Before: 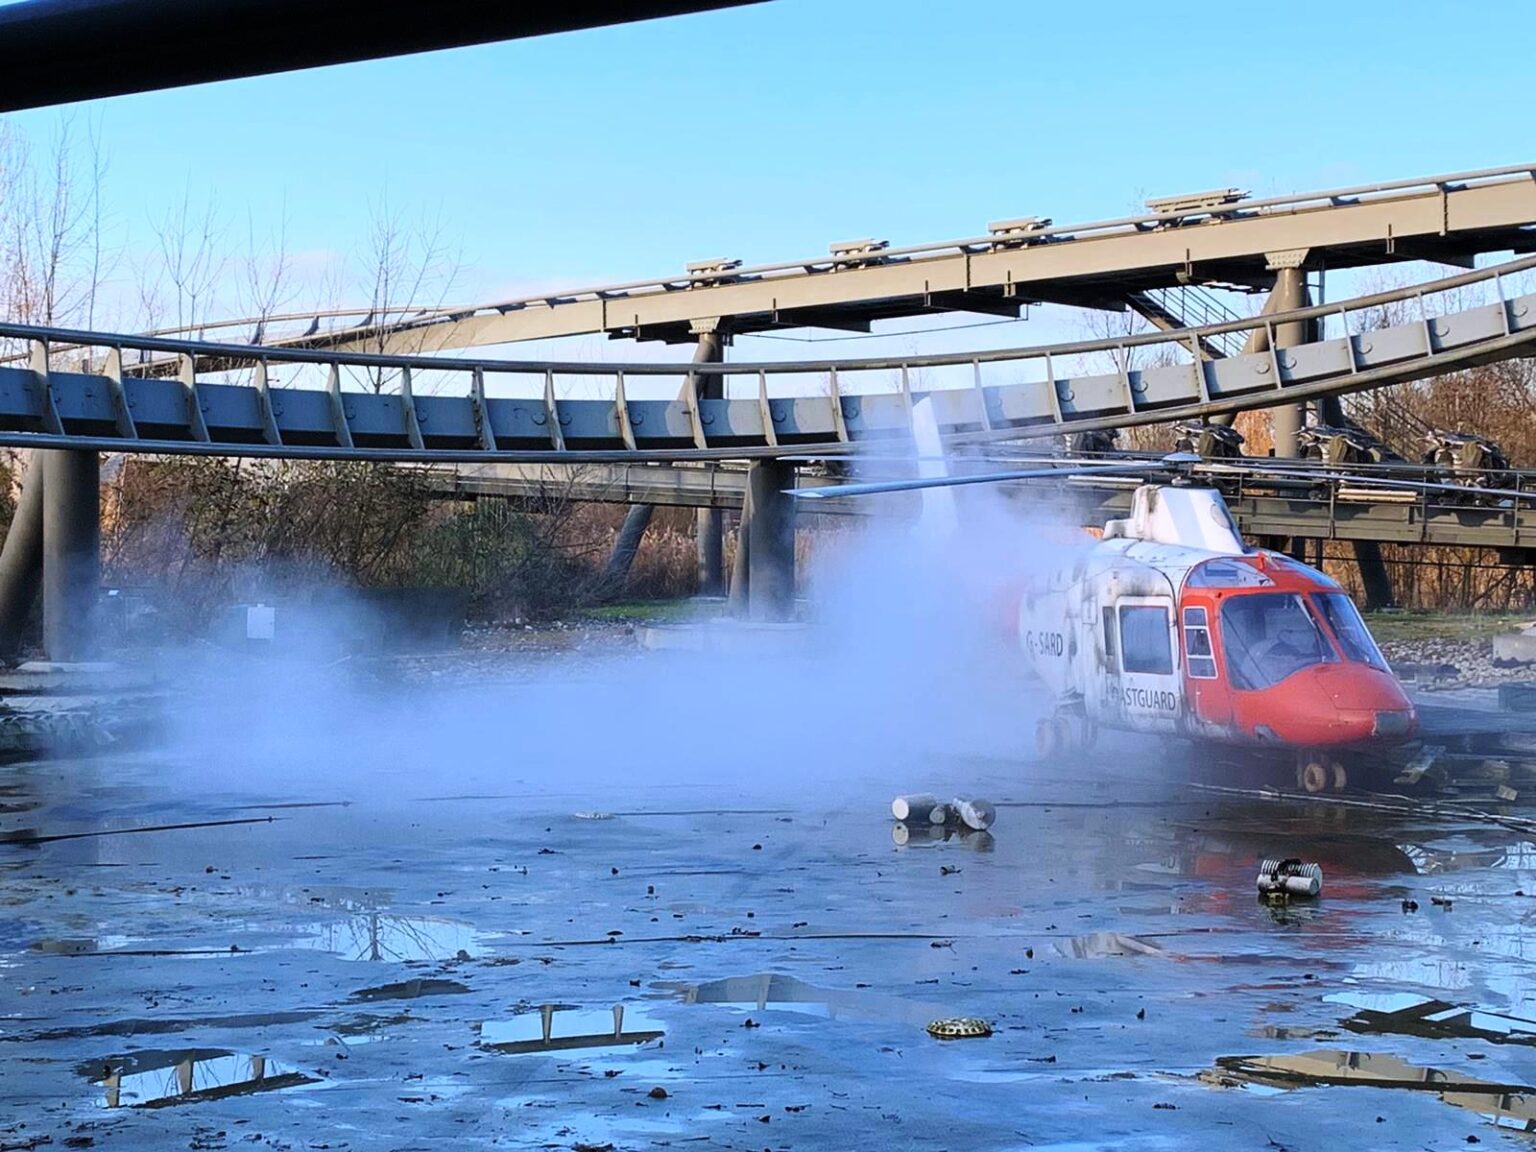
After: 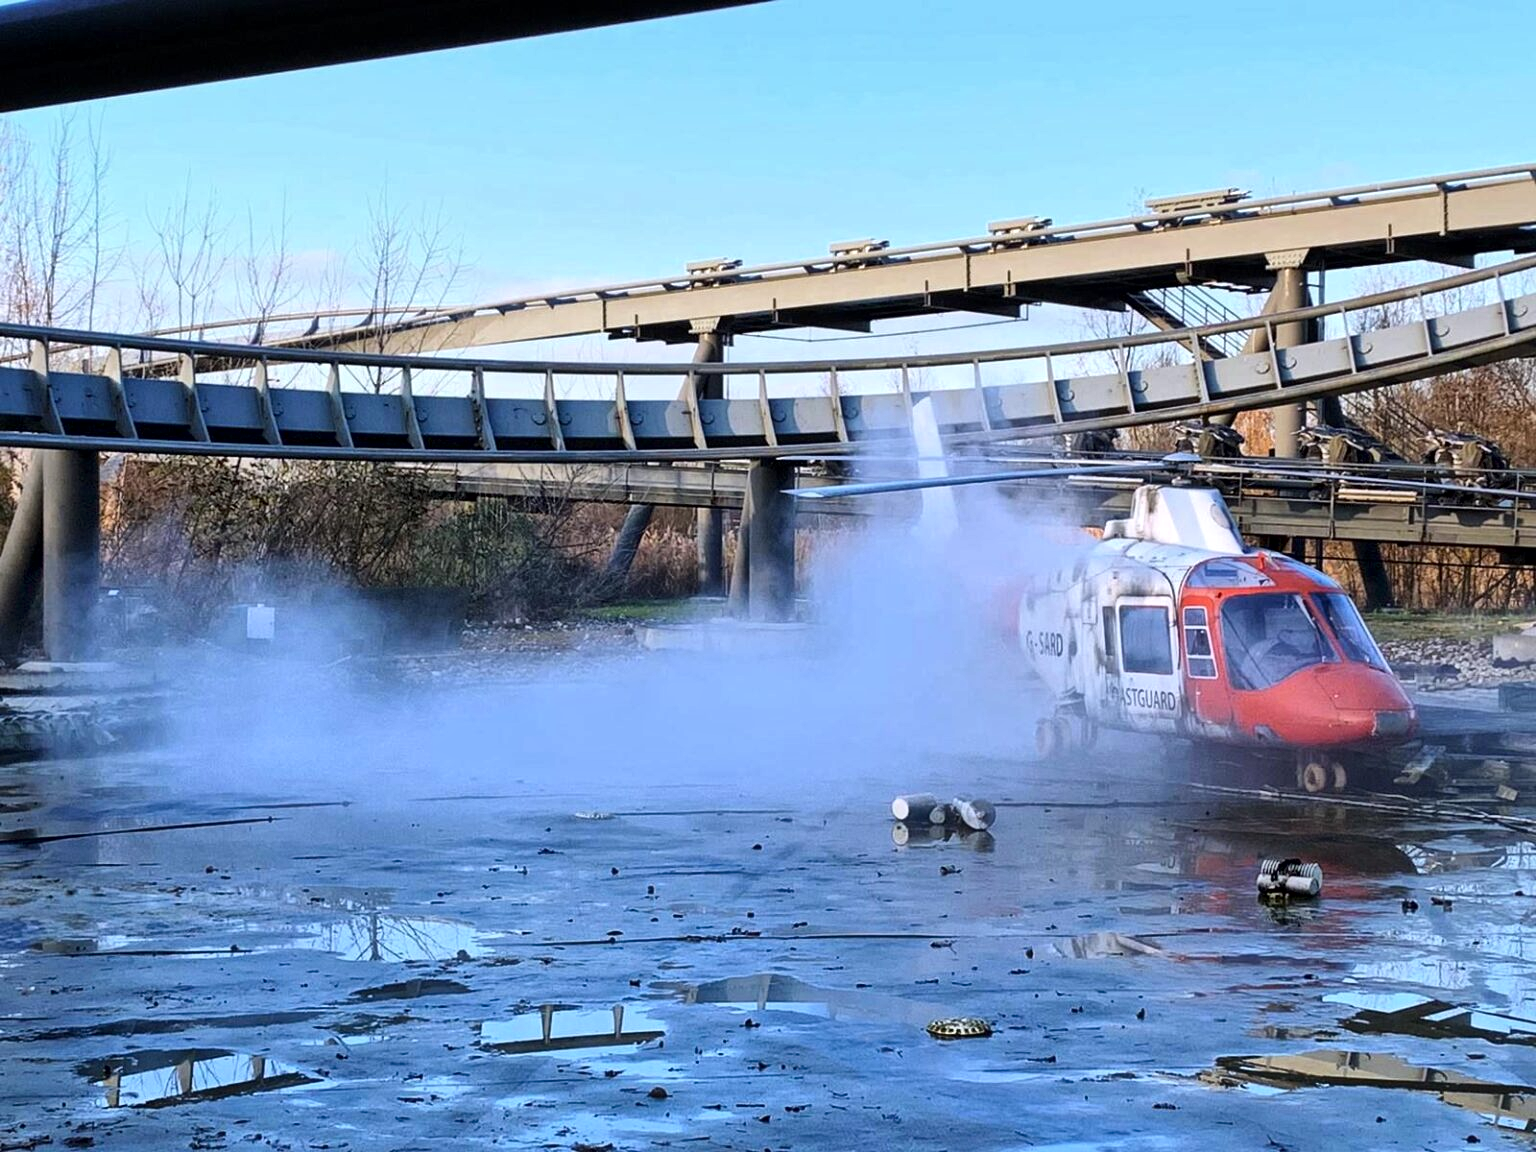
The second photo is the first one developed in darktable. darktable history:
local contrast: mode bilateral grid, contrast 20, coarseness 21, detail 150%, midtone range 0.2
